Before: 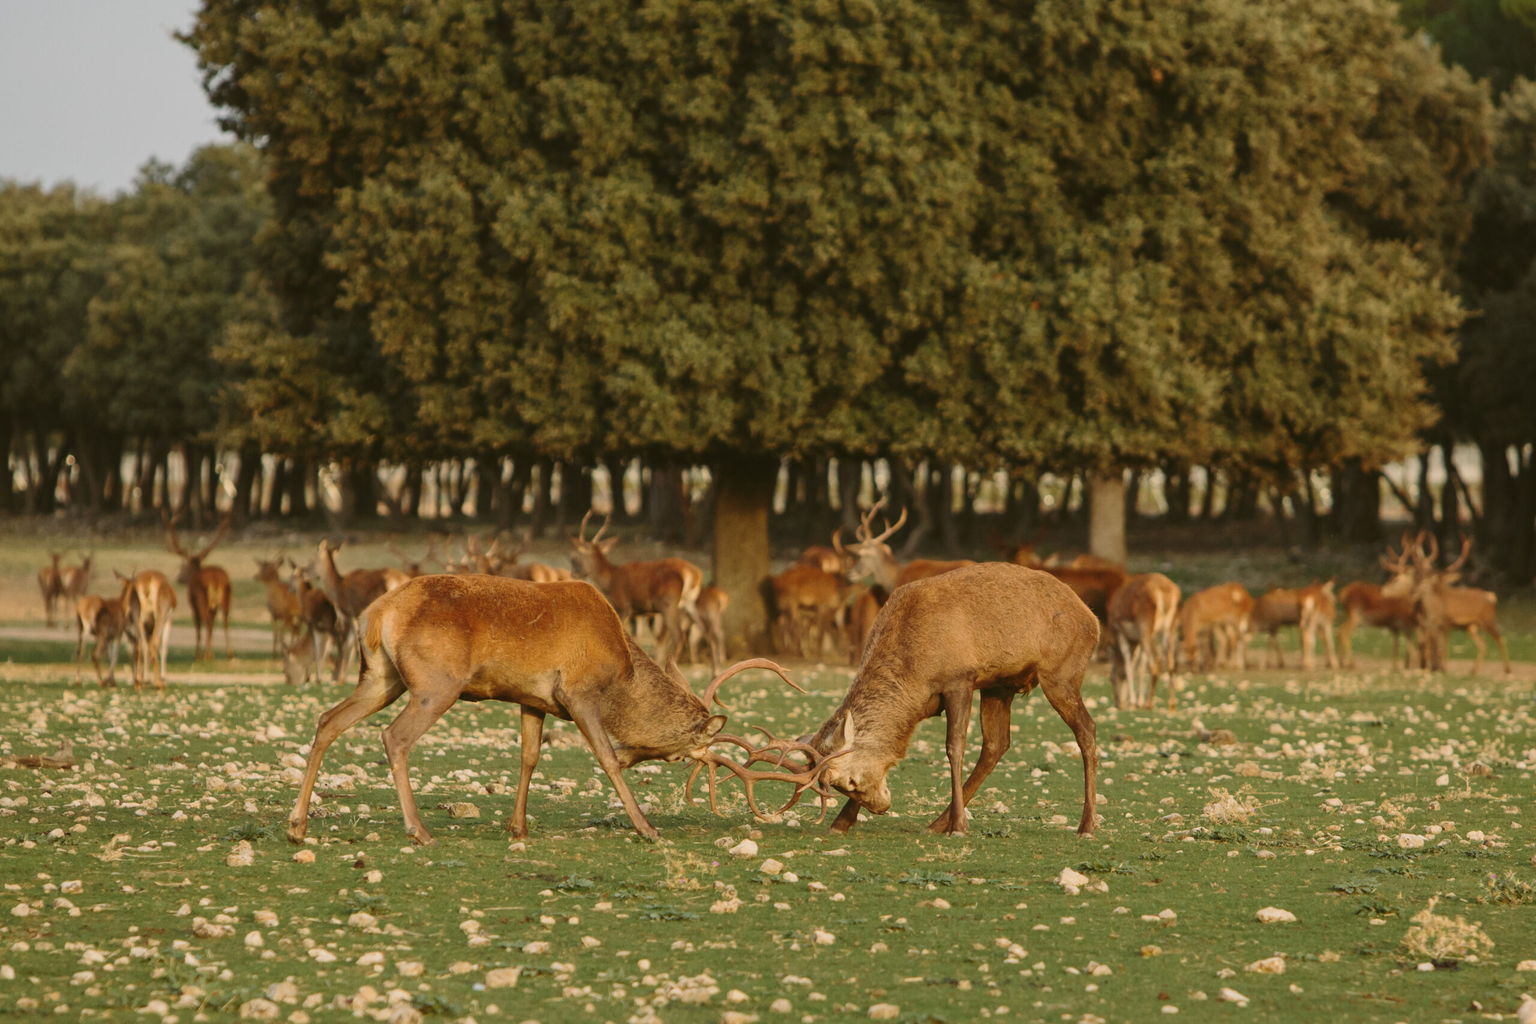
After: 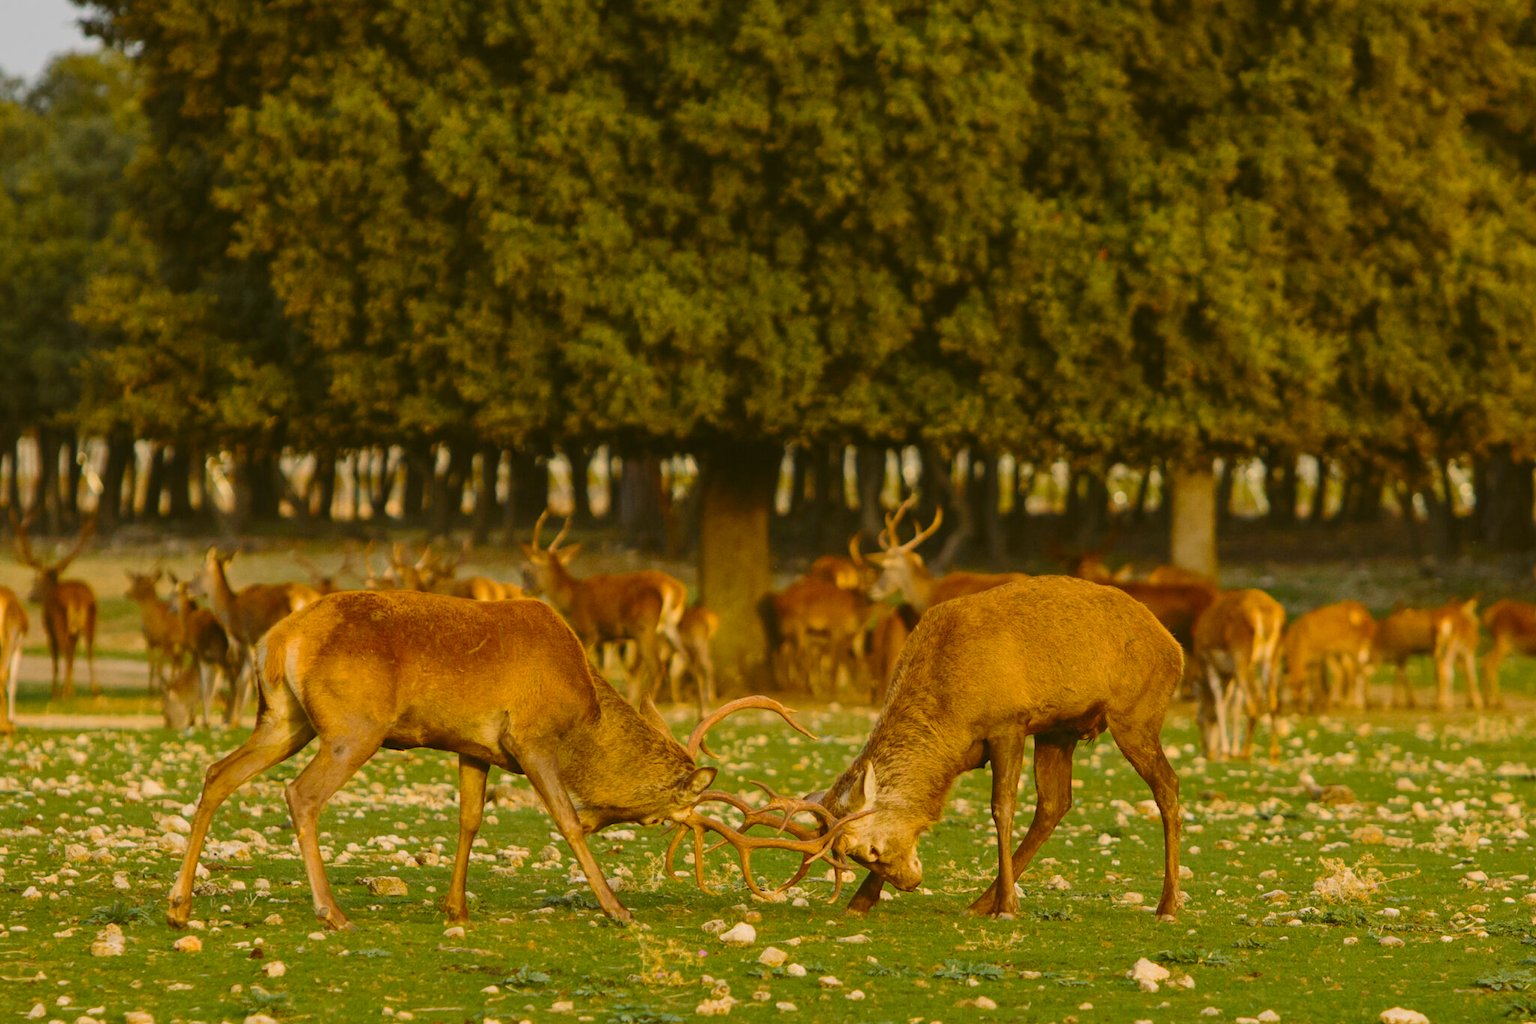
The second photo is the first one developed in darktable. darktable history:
crop and rotate: left 10.071%, top 10.071%, right 10.02%, bottom 10.02%
color balance rgb: linear chroma grading › global chroma 15%, perceptual saturation grading › global saturation 30%
